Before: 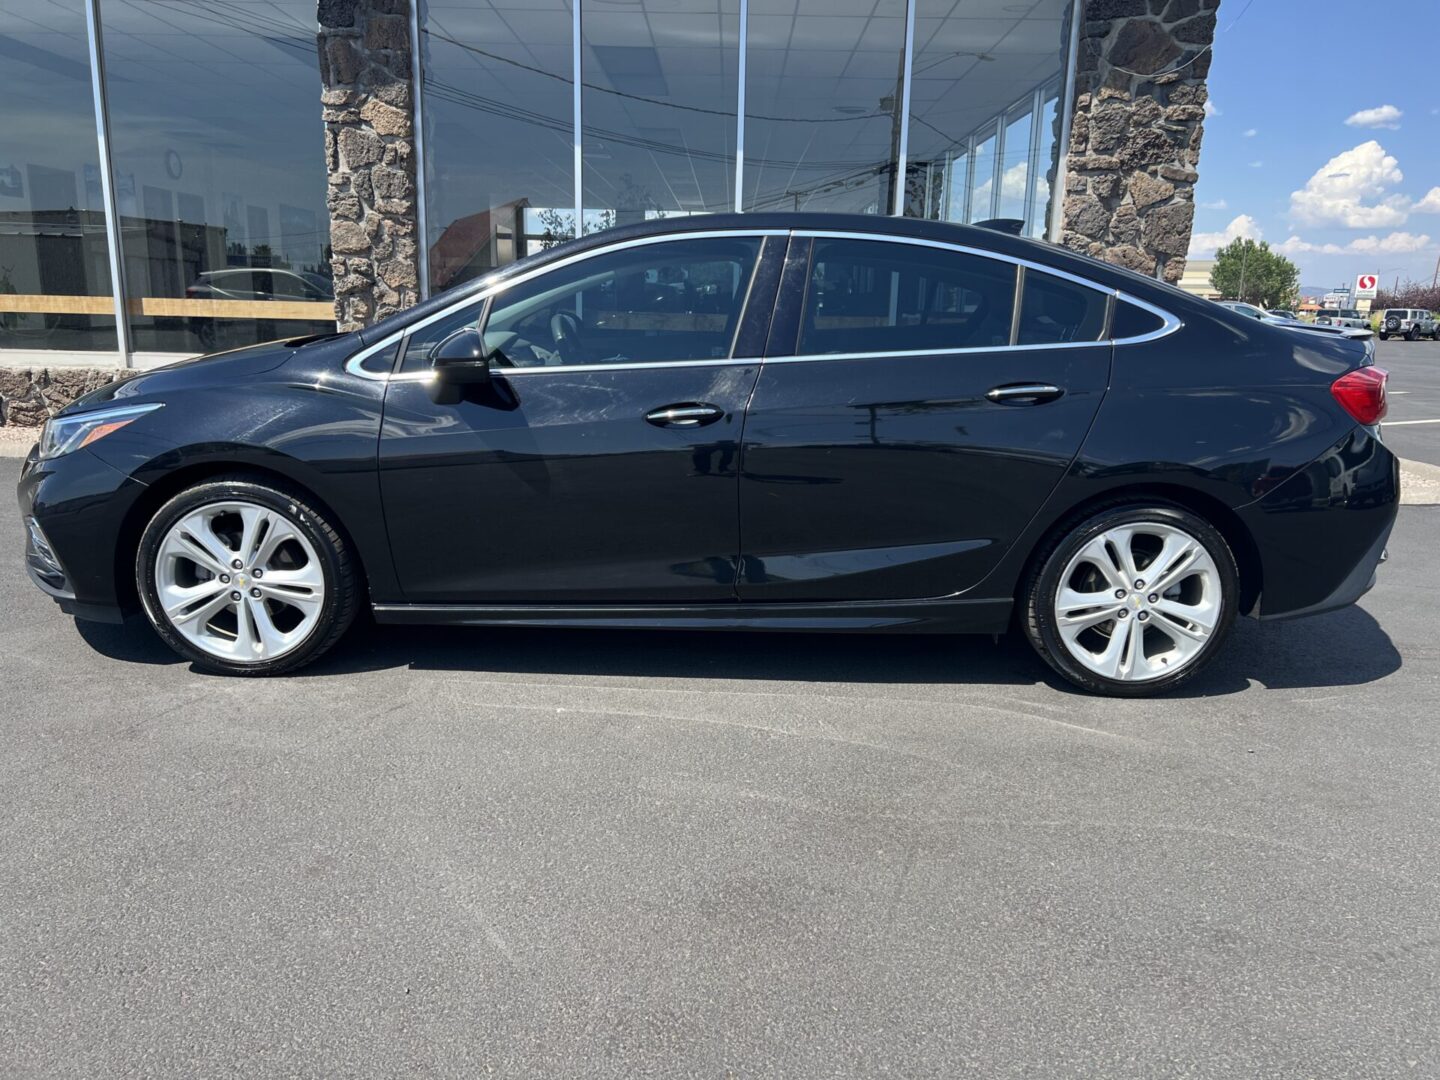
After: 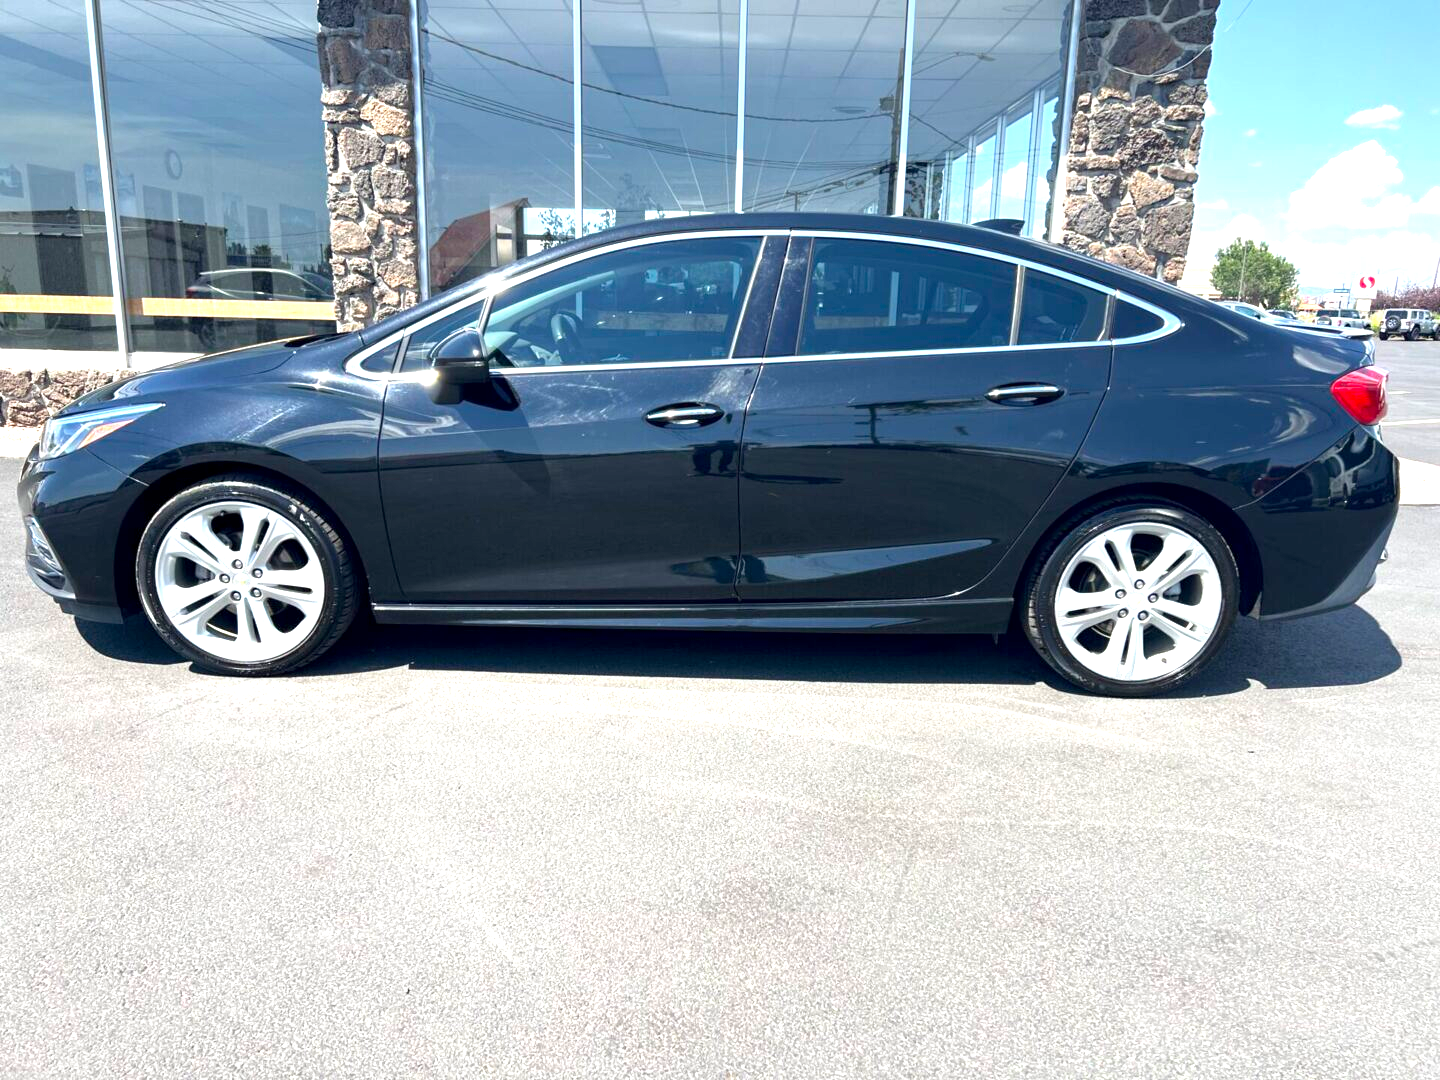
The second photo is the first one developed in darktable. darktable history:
exposure: black level correction 0.001, exposure 1.306 EV, compensate exposure bias true, compensate highlight preservation false
